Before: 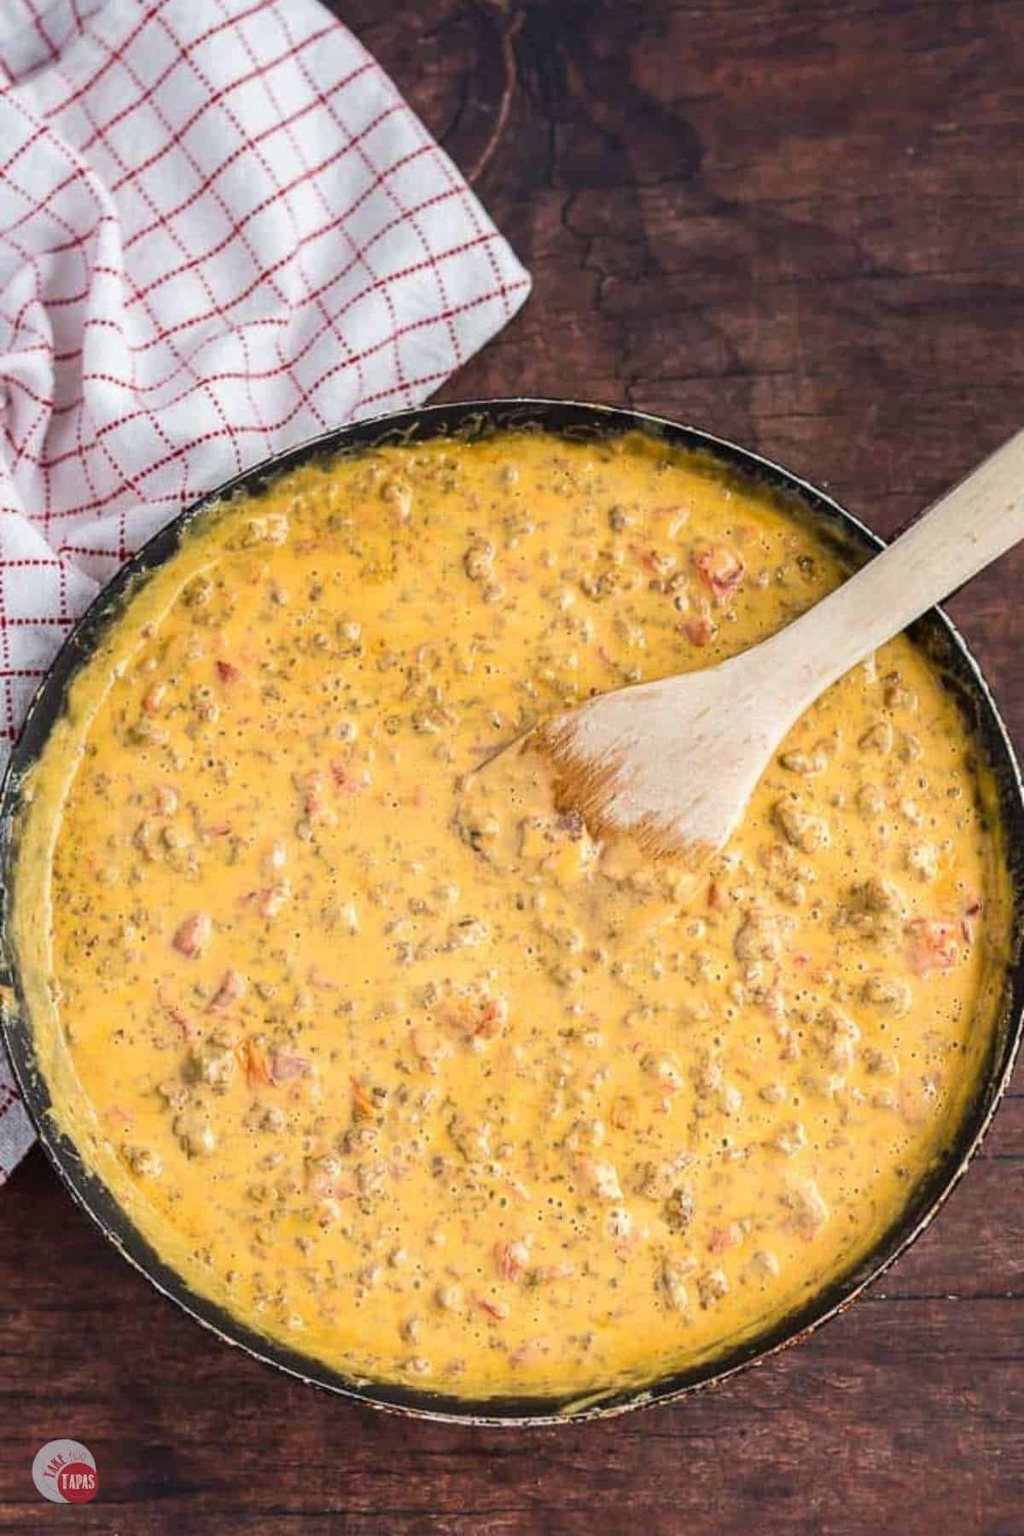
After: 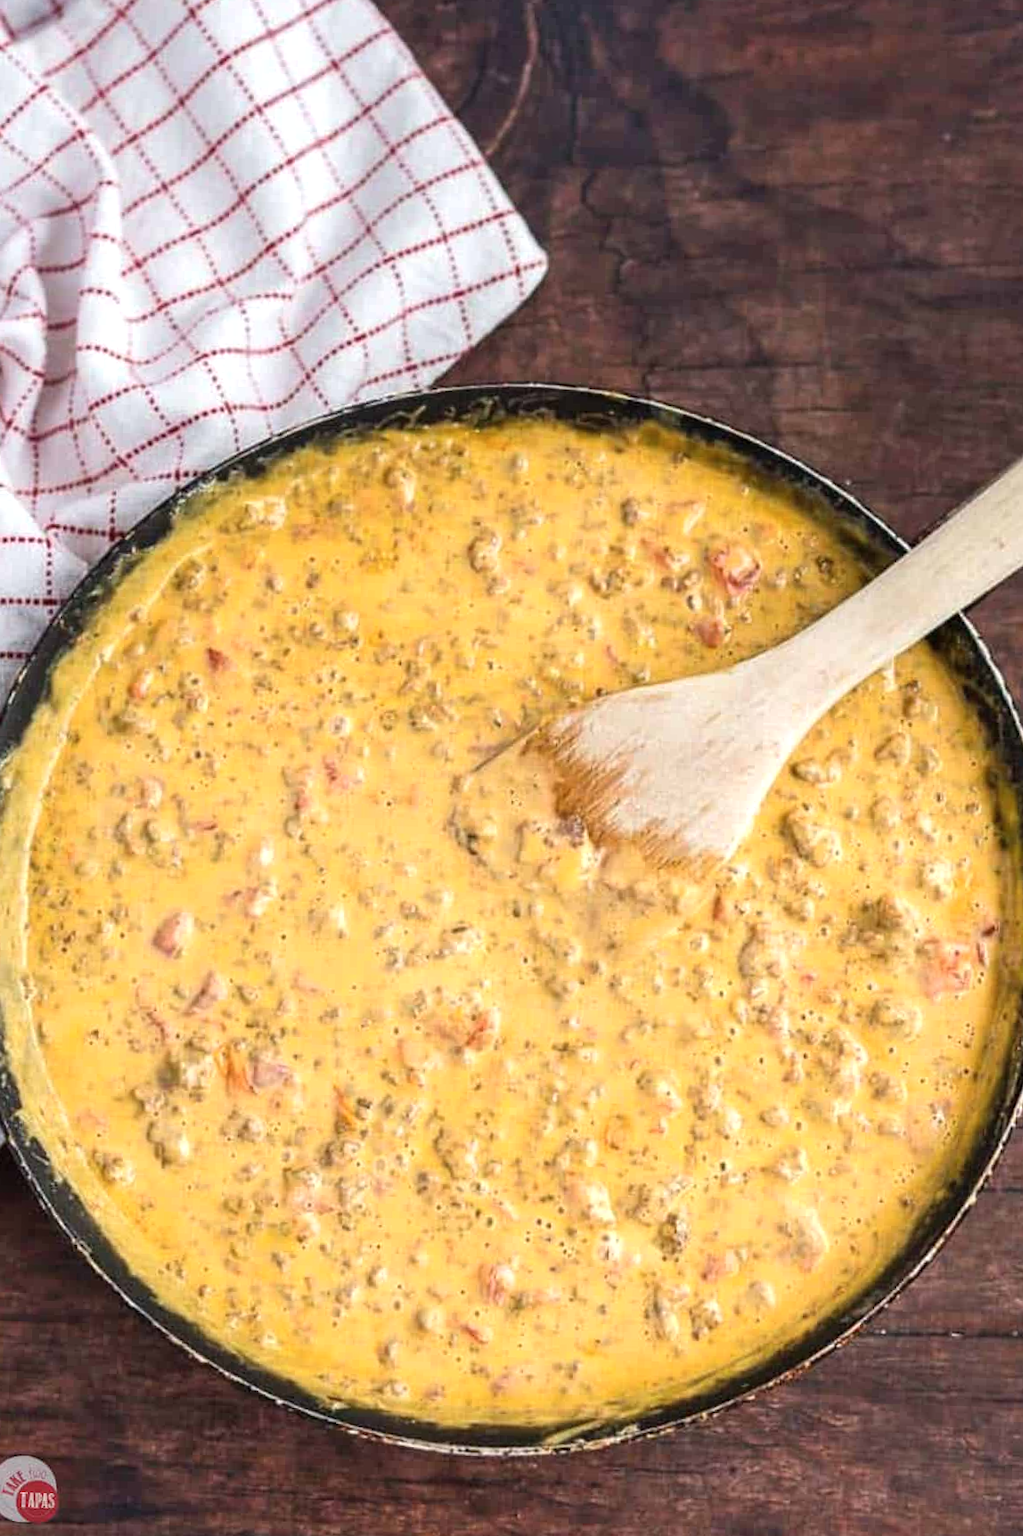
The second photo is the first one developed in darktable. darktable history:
crop and rotate: angle -1.69°
shadows and highlights: radius 44.78, white point adjustment 6.64, compress 79.65%, highlights color adjustment 78.42%, soften with gaussian
